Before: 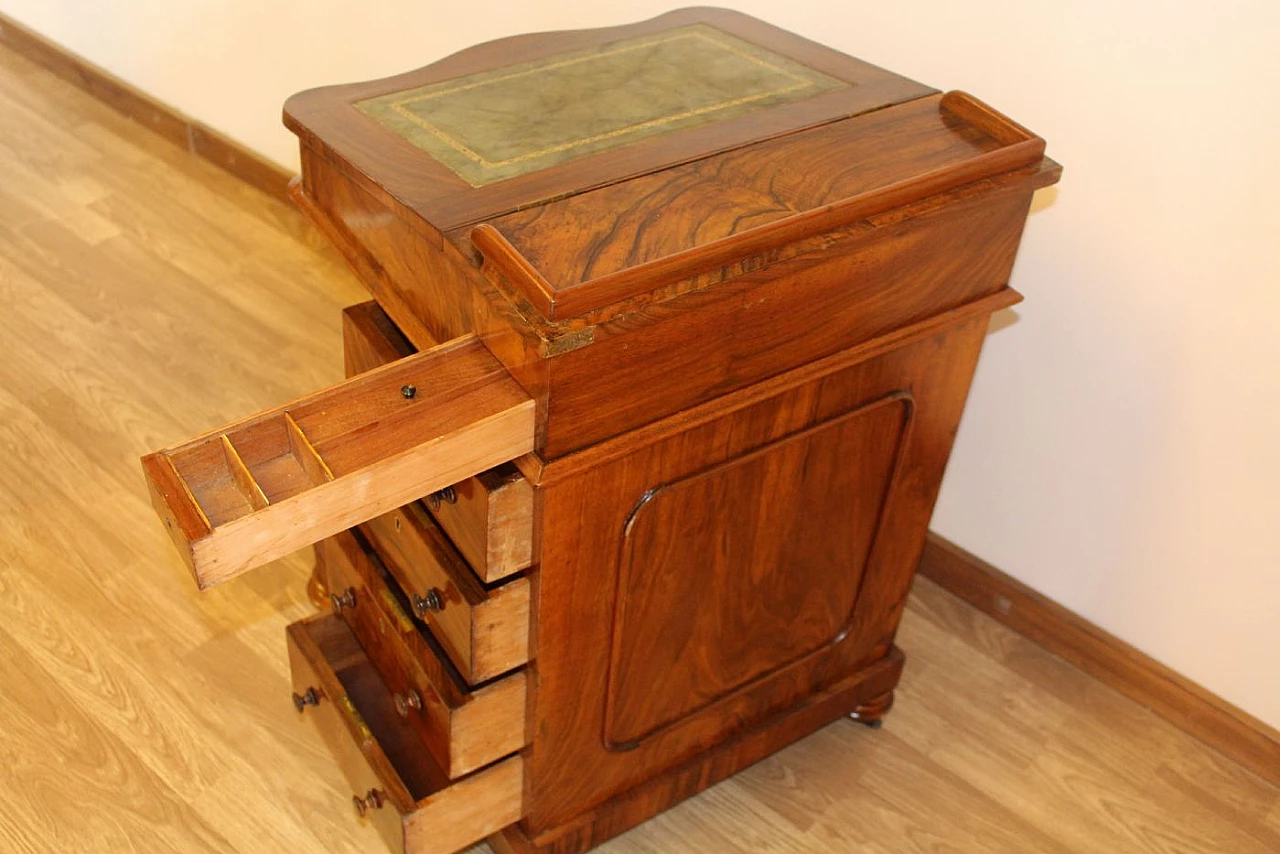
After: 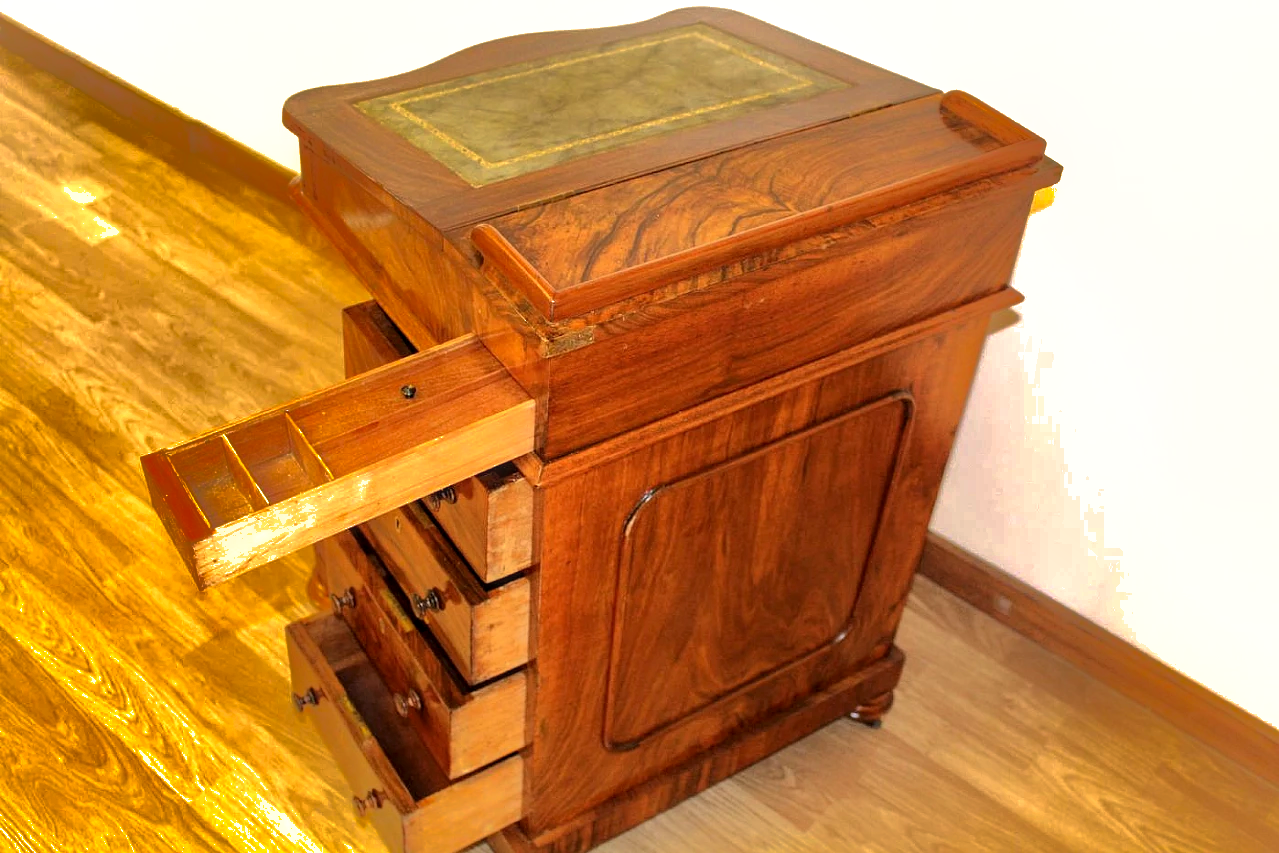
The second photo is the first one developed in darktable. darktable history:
shadows and highlights: shadows -19.21, highlights -73.49
local contrast: on, module defaults
tone equalizer: -8 EV -0.759 EV, -7 EV -0.716 EV, -6 EV -0.595 EV, -5 EV -0.414 EV, -3 EV 0.388 EV, -2 EV 0.6 EV, -1 EV 0.693 EV, +0 EV 0.735 EV
color correction: highlights b* 0.023
